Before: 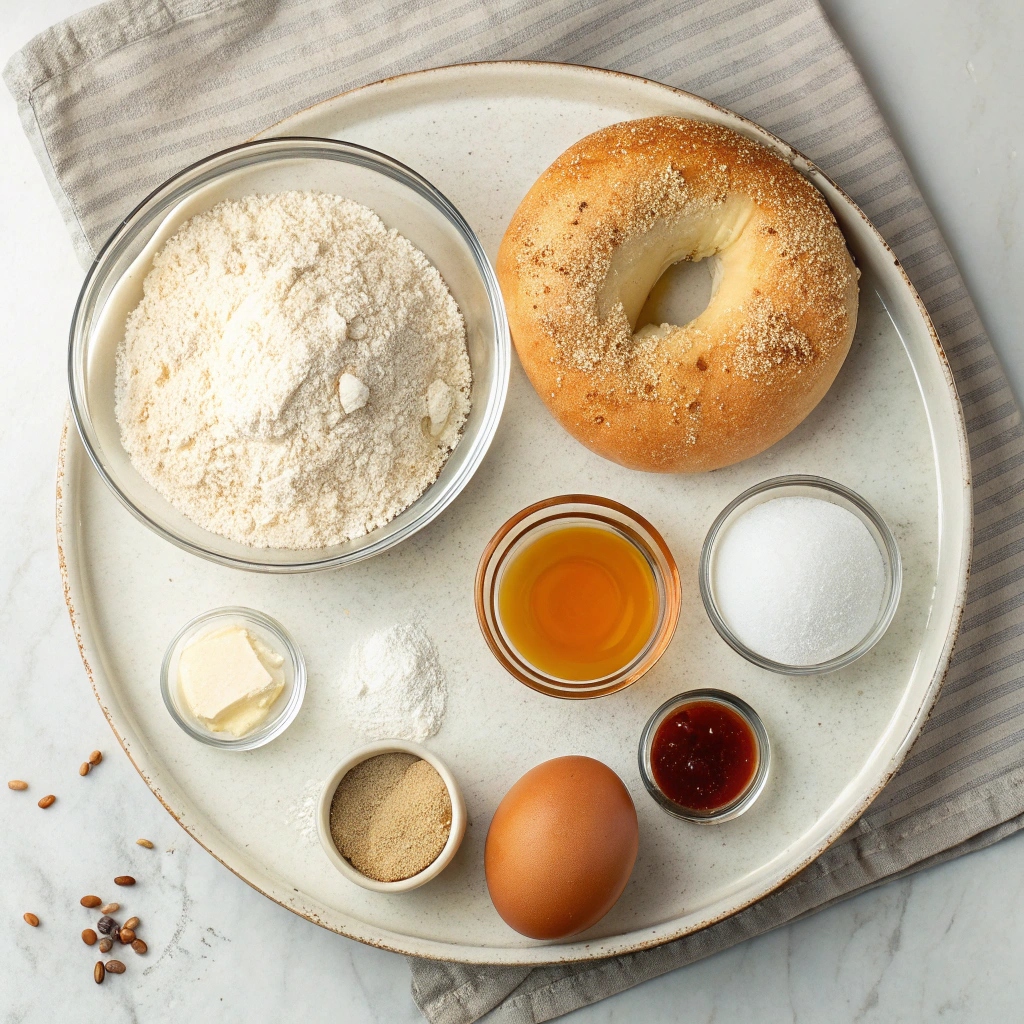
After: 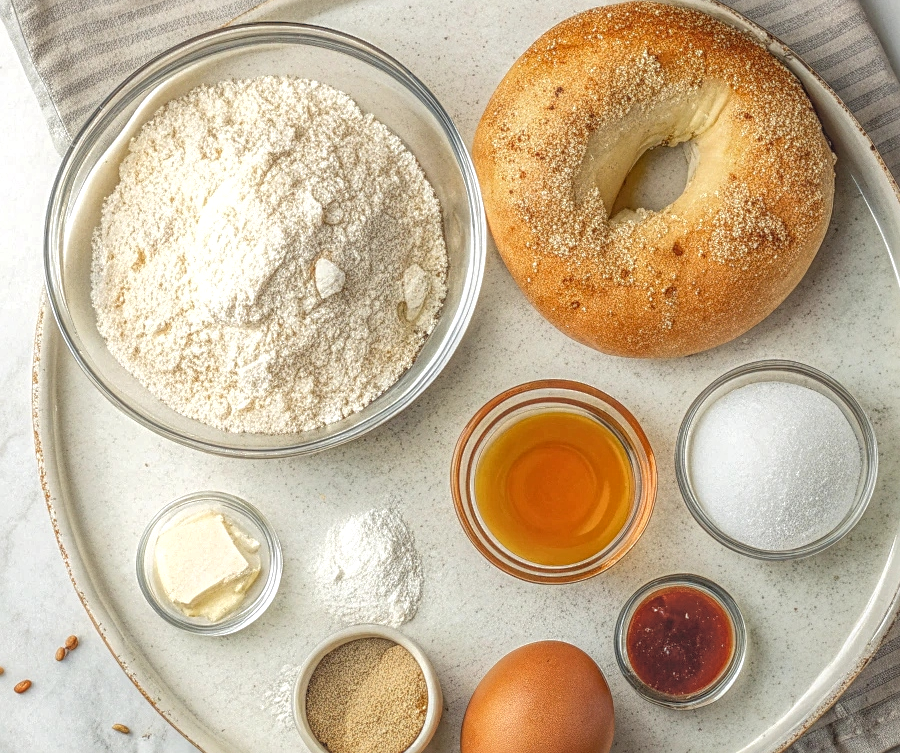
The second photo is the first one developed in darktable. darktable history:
crop and rotate: left 2.425%, top 11.305%, right 9.6%, bottom 15.08%
sharpen: radius 2.167, amount 0.381, threshold 0
rgb levels: preserve colors max RGB
local contrast: highlights 20%, shadows 30%, detail 200%, midtone range 0.2
